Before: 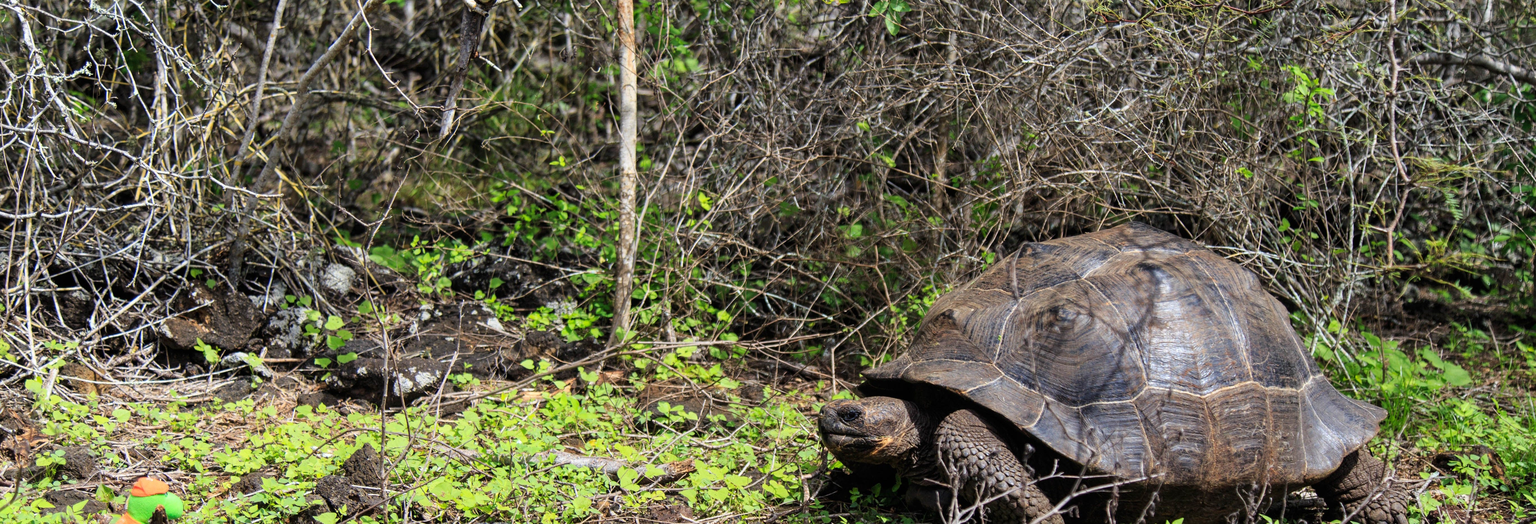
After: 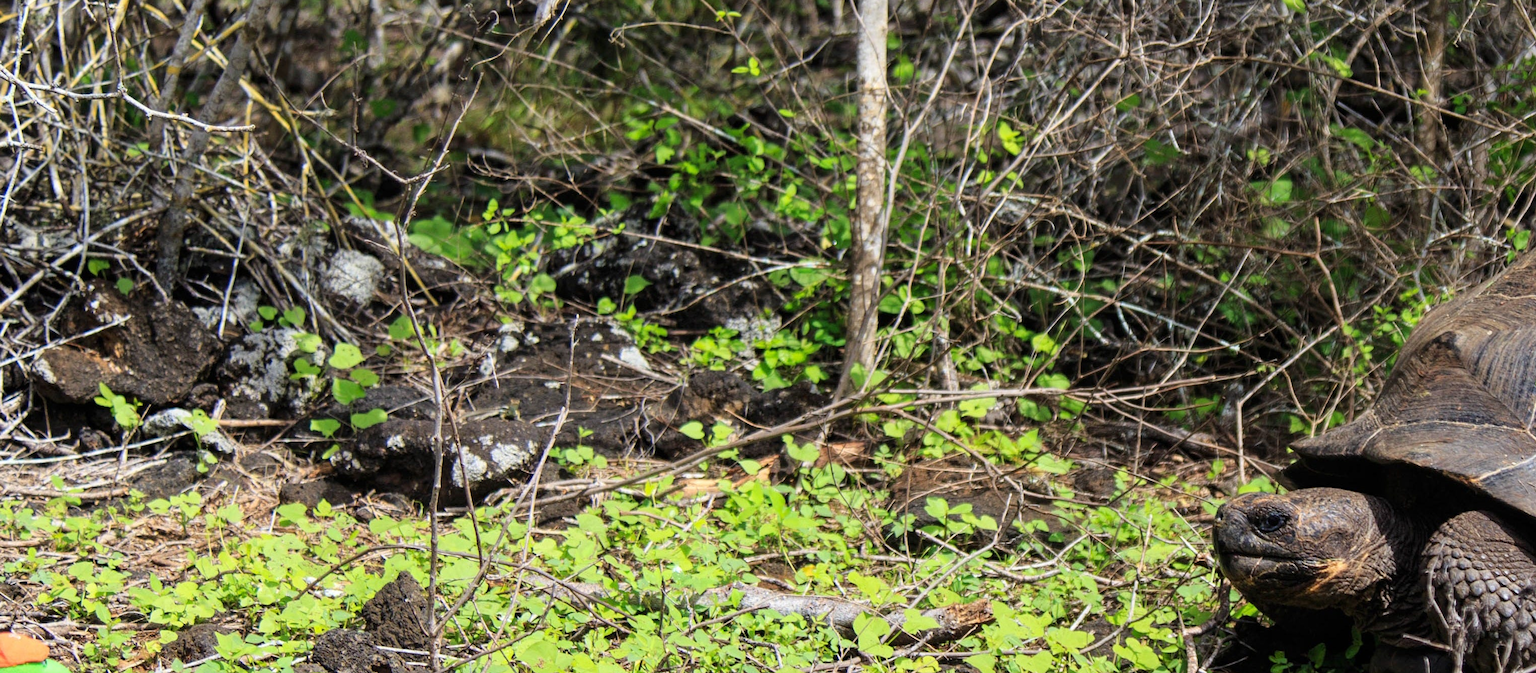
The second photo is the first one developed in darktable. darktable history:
crop: left 9.215%, top 23.748%, right 34.977%, bottom 4.419%
